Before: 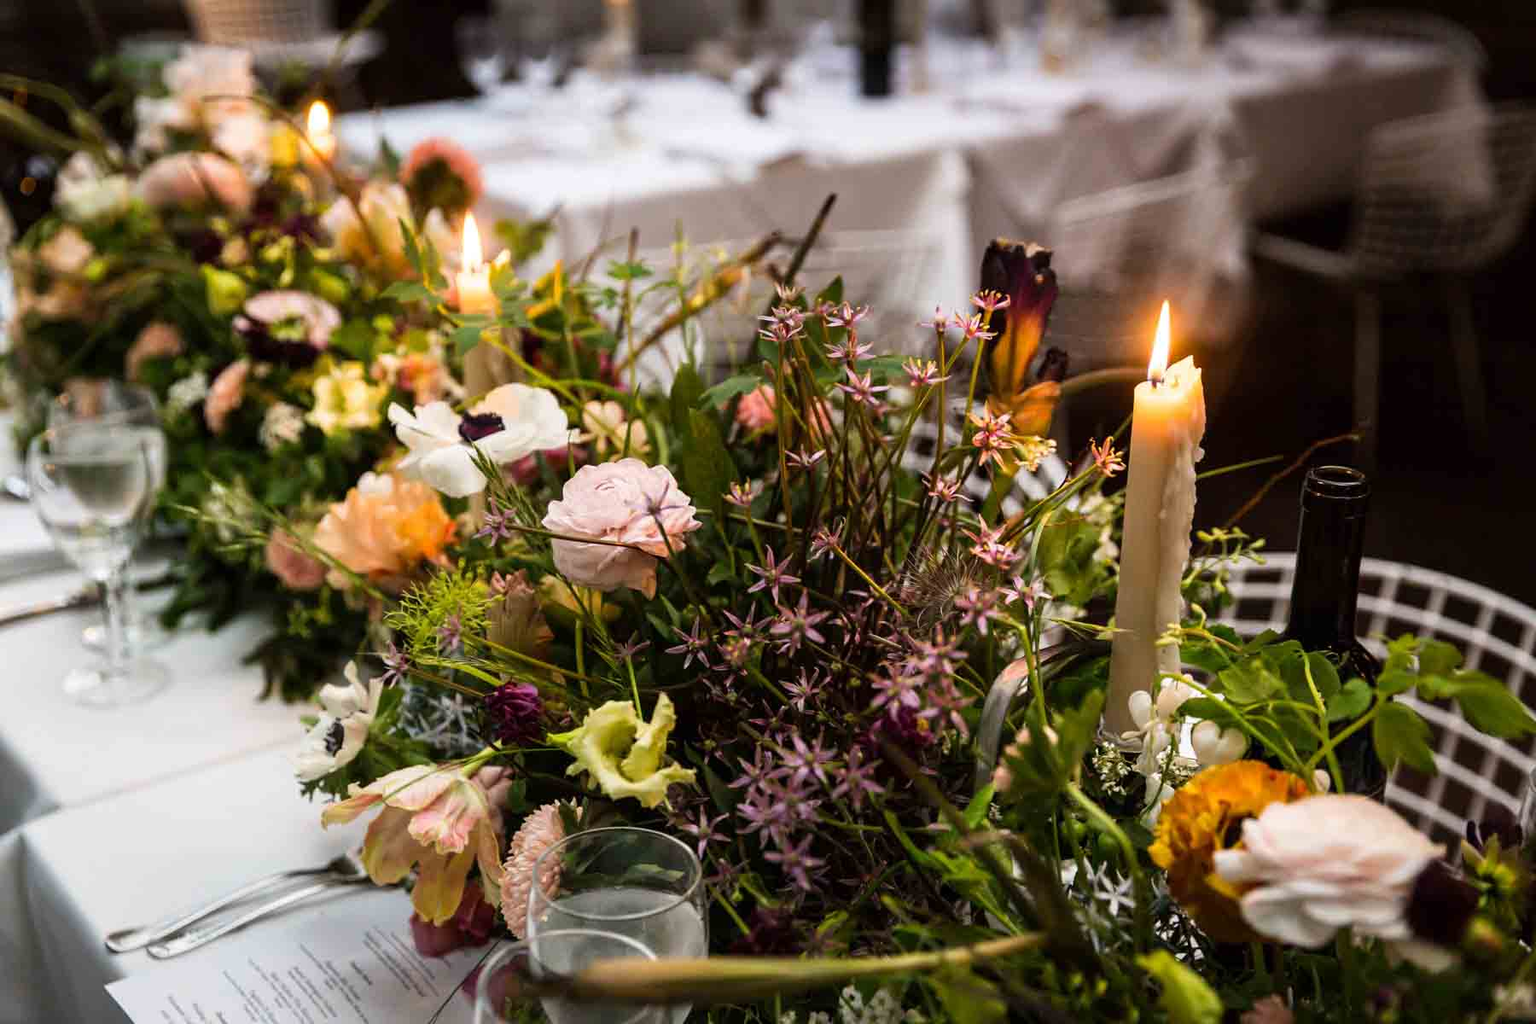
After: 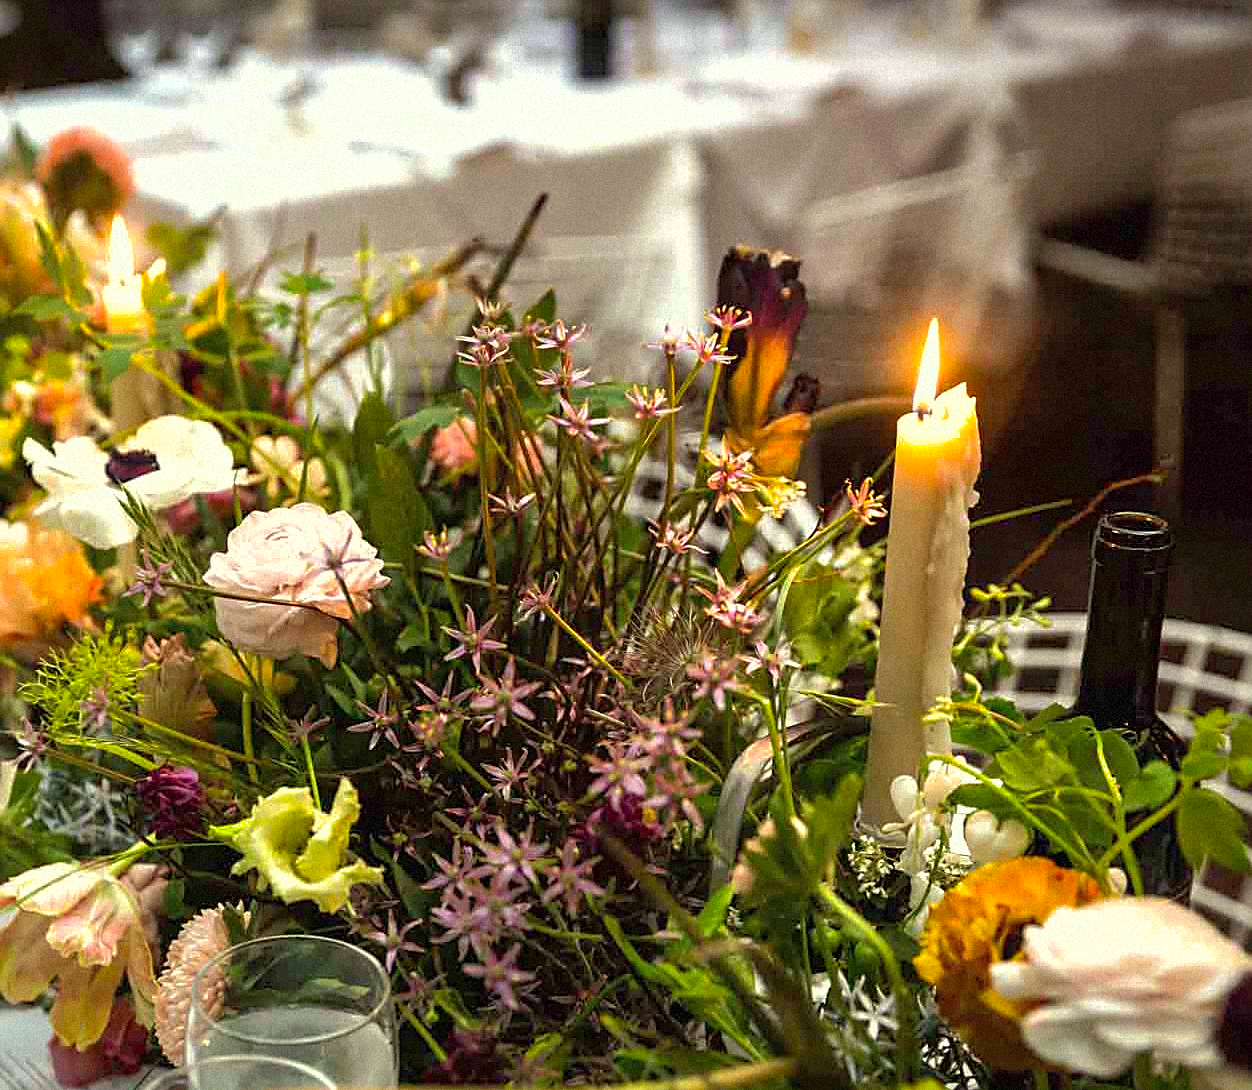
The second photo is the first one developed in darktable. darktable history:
shadows and highlights: on, module defaults
color balance: mode lift, gamma, gain (sRGB)
color correction: highlights a* -5.94, highlights b* 11.19
grain: mid-tones bias 0%
sharpen: on, module defaults
exposure: black level correction 0, exposure 0.5 EV, compensate exposure bias true, compensate highlight preservation false
crop and rotate: left 24.034%, top 2.838%, right 6.406%, bottom 6.299%
